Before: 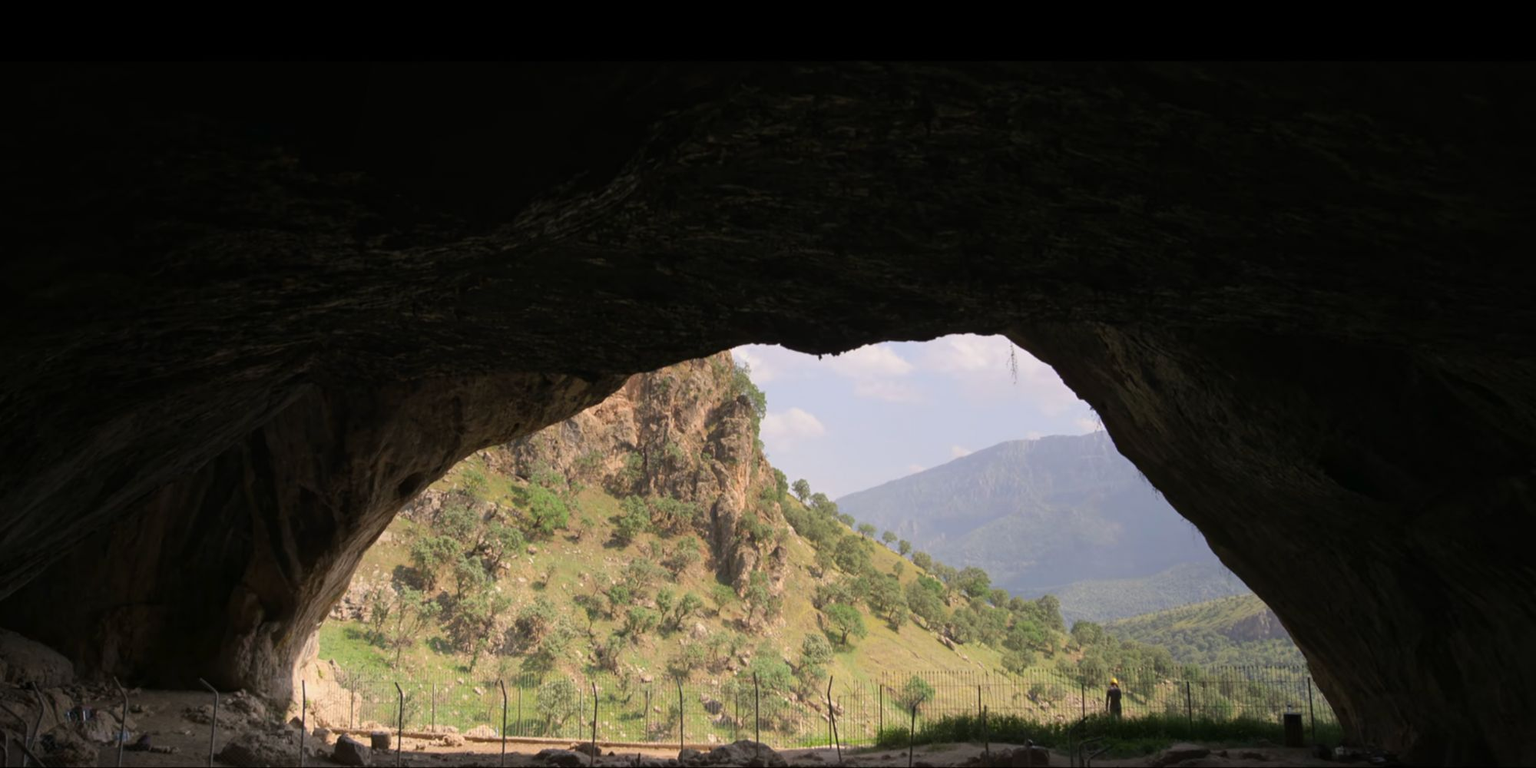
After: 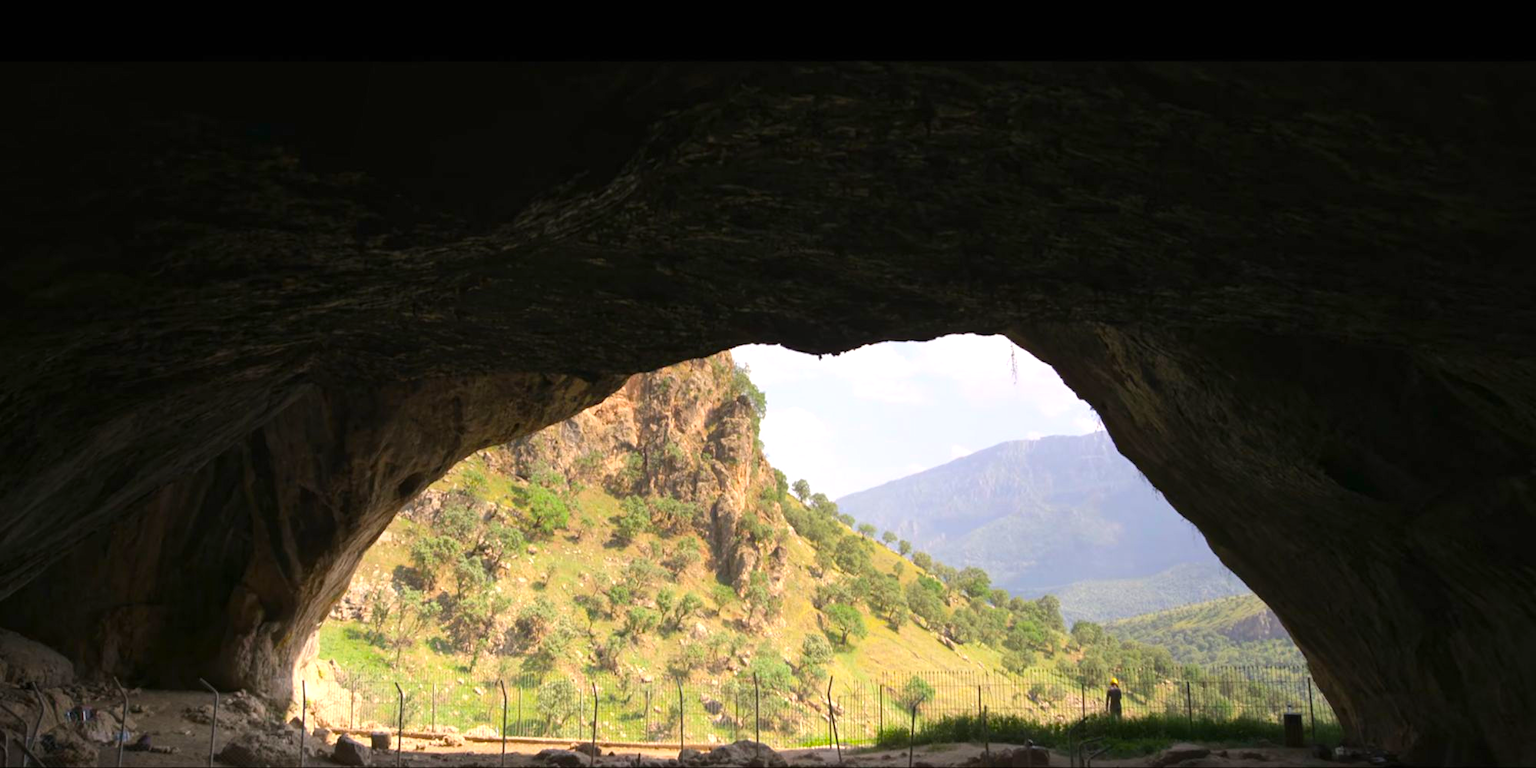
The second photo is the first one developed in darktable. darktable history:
exposure: black level correction 0, exposure 0.7 EV, compensate exposure bias true, compensate highlight preservation false
color balance rgb: perceptual saturation grading › global saturation 25%, global vibrance 10%
